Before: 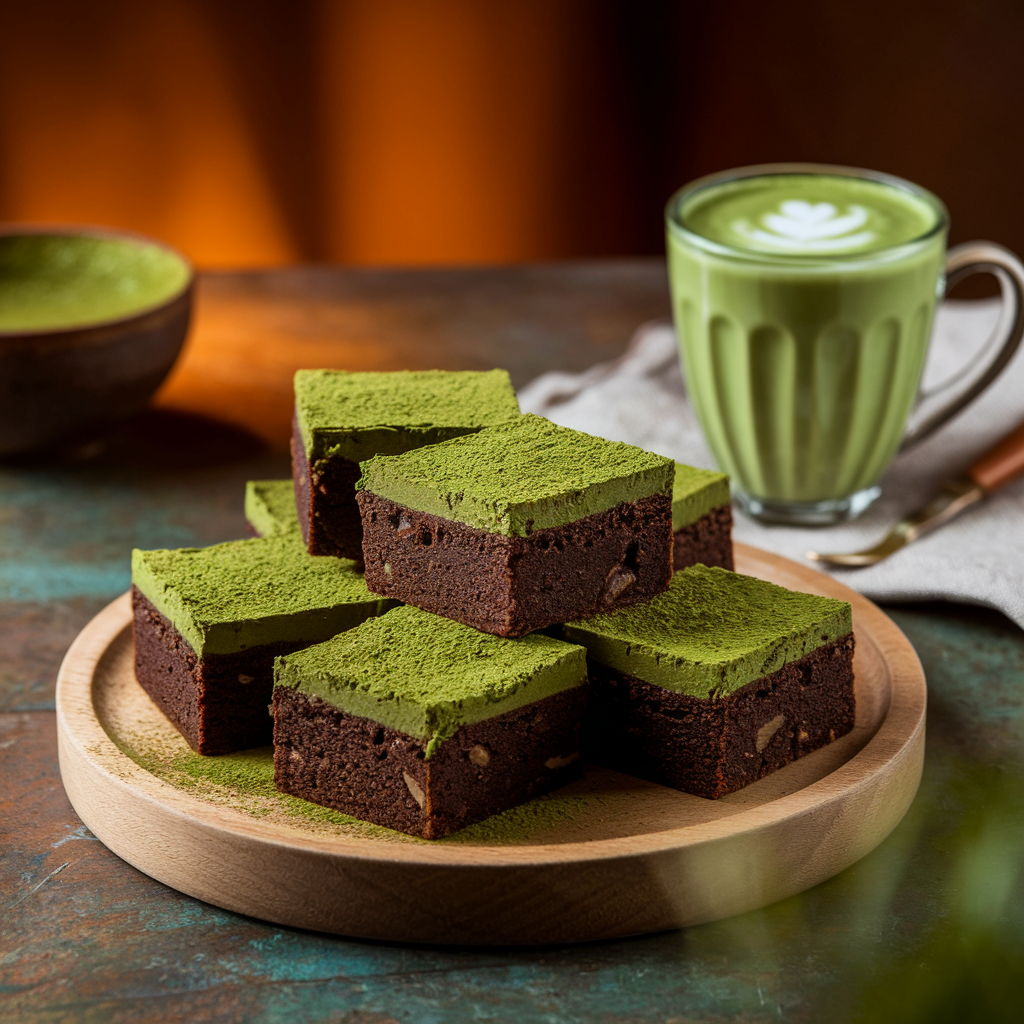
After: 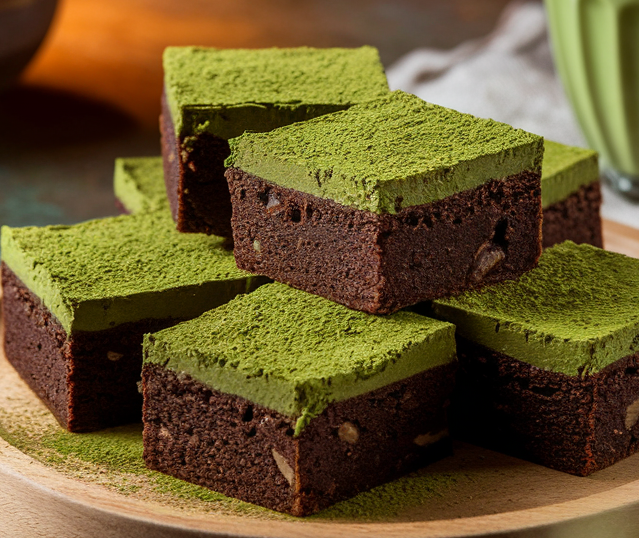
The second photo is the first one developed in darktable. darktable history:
crop: left 12.887%, top 31.552%, right 24.682%, bottom 15.821%
